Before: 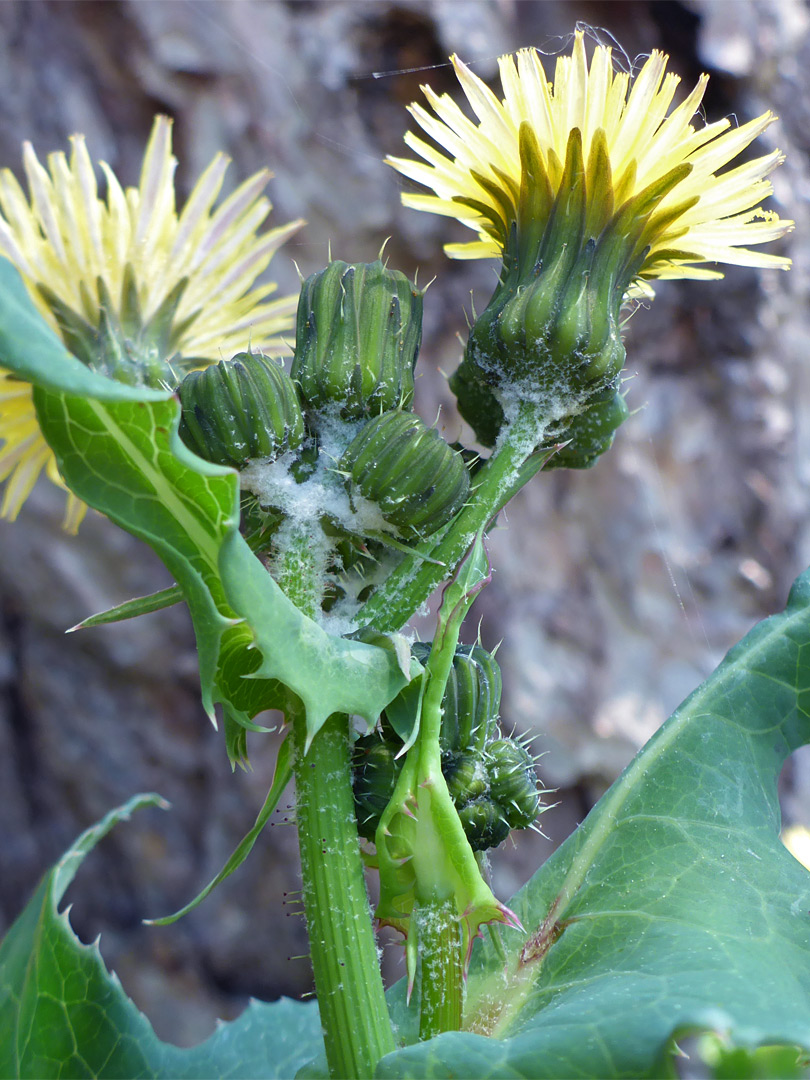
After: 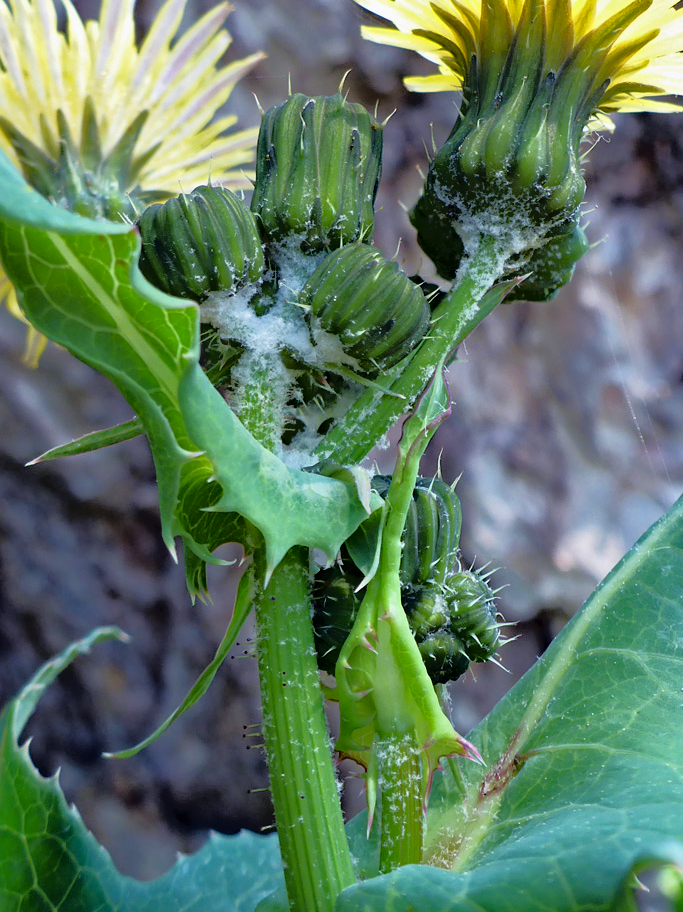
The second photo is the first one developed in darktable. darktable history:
crop and rotate: left 4.957%, top 15.552%, right 10.697%
tone equalizer: -8 EV -1.8 EV, -7 EV -1.12 EV, -6 EV -1.64 EV, edges refinement/feathering 500, mask exposure compensation -1.57 EV, preserve details no
haze removal: strength 0.295, distance 0.244, adaptive false
